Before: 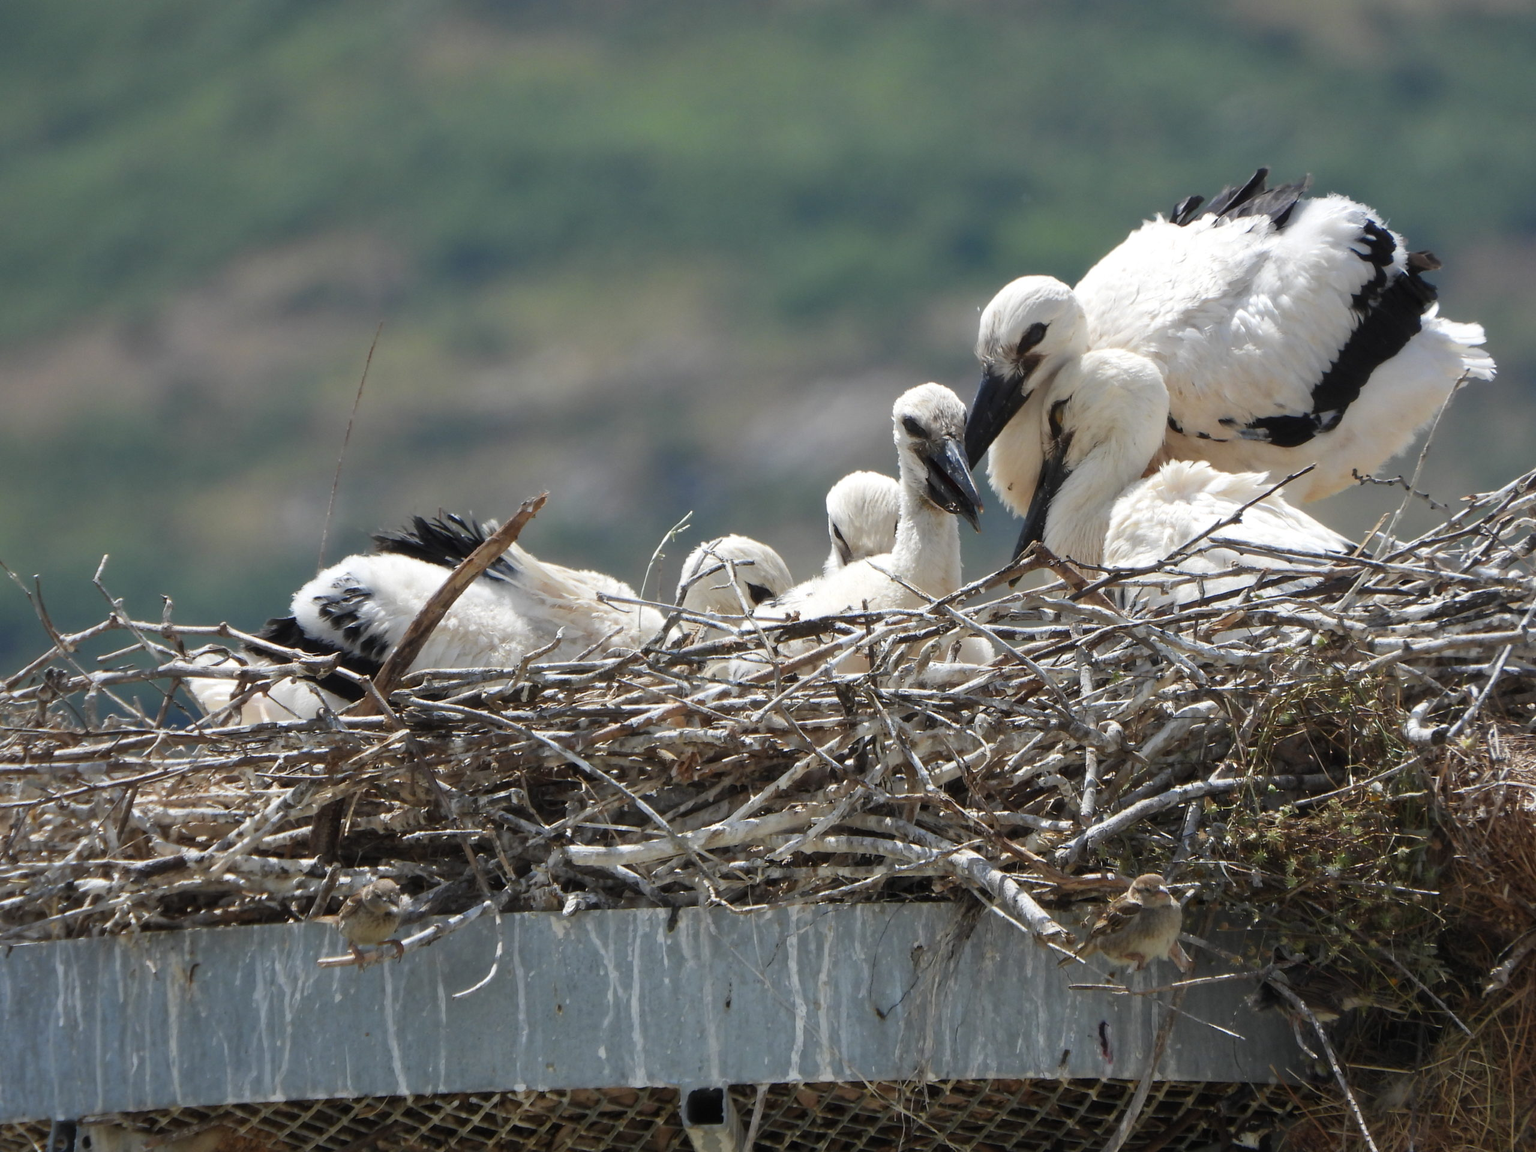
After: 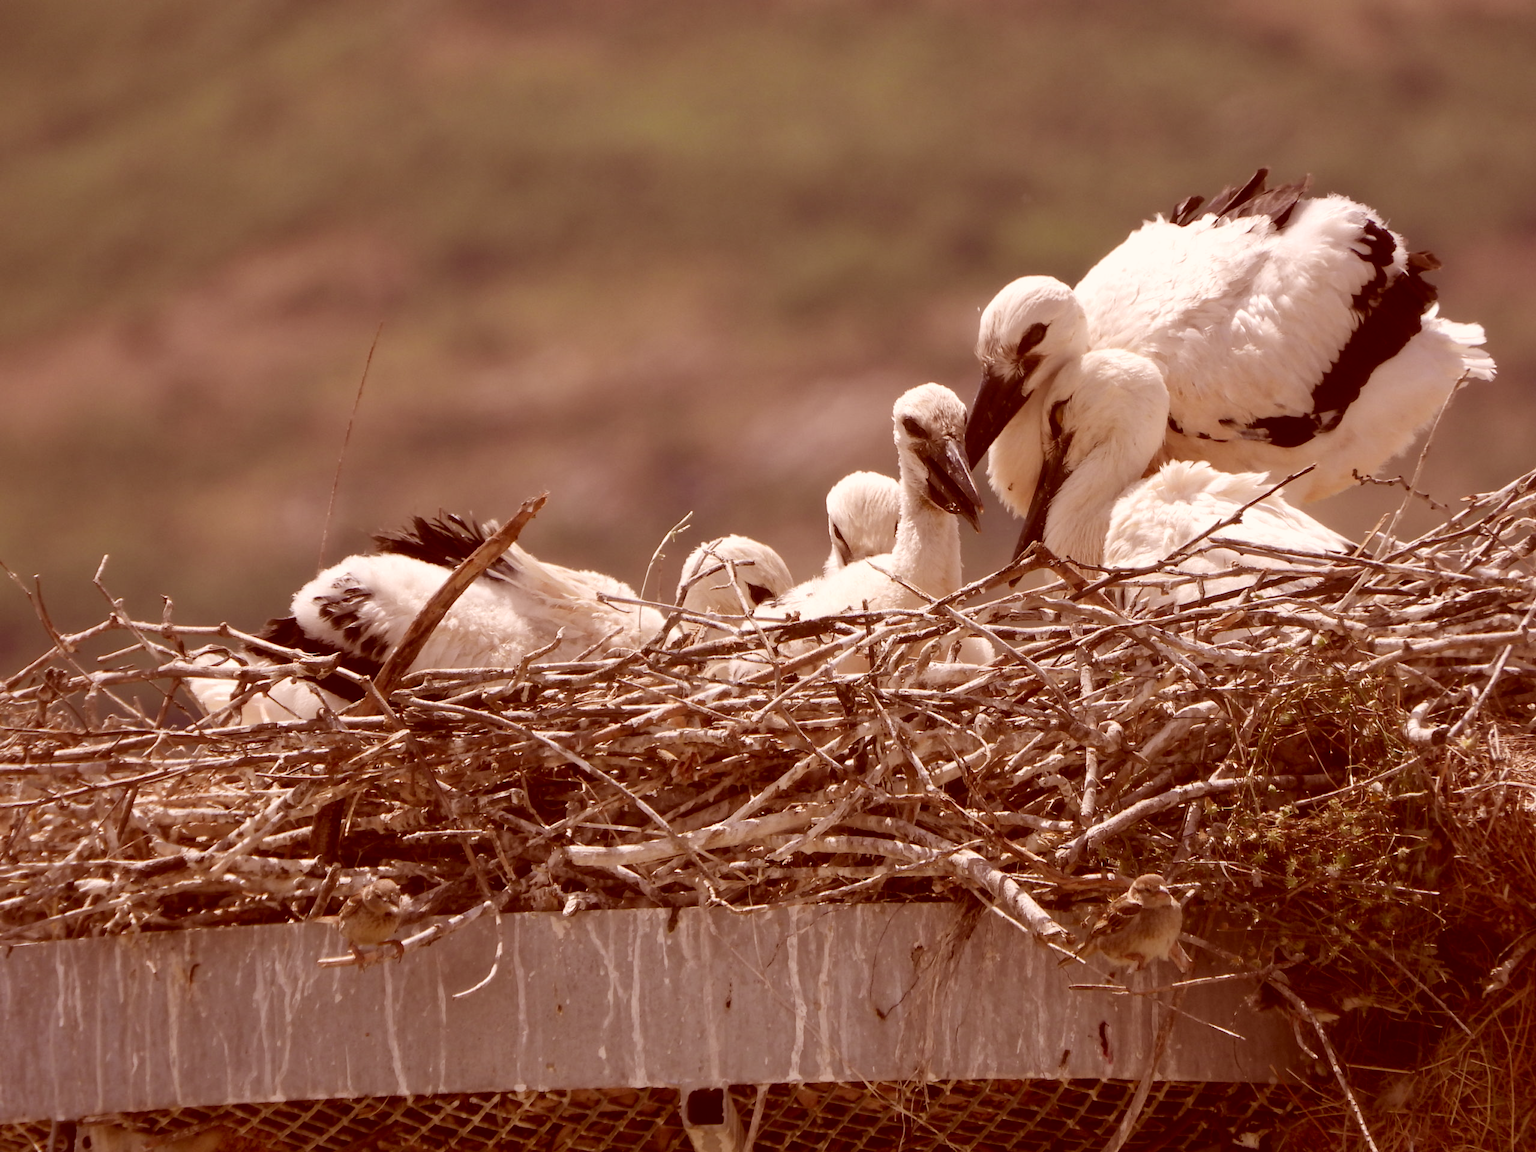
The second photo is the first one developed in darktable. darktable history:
color correction: highlights a* 9.05, highlights b* 8.7, shadows a* 39.93, shadows b* 39.71, saturation 0.805
